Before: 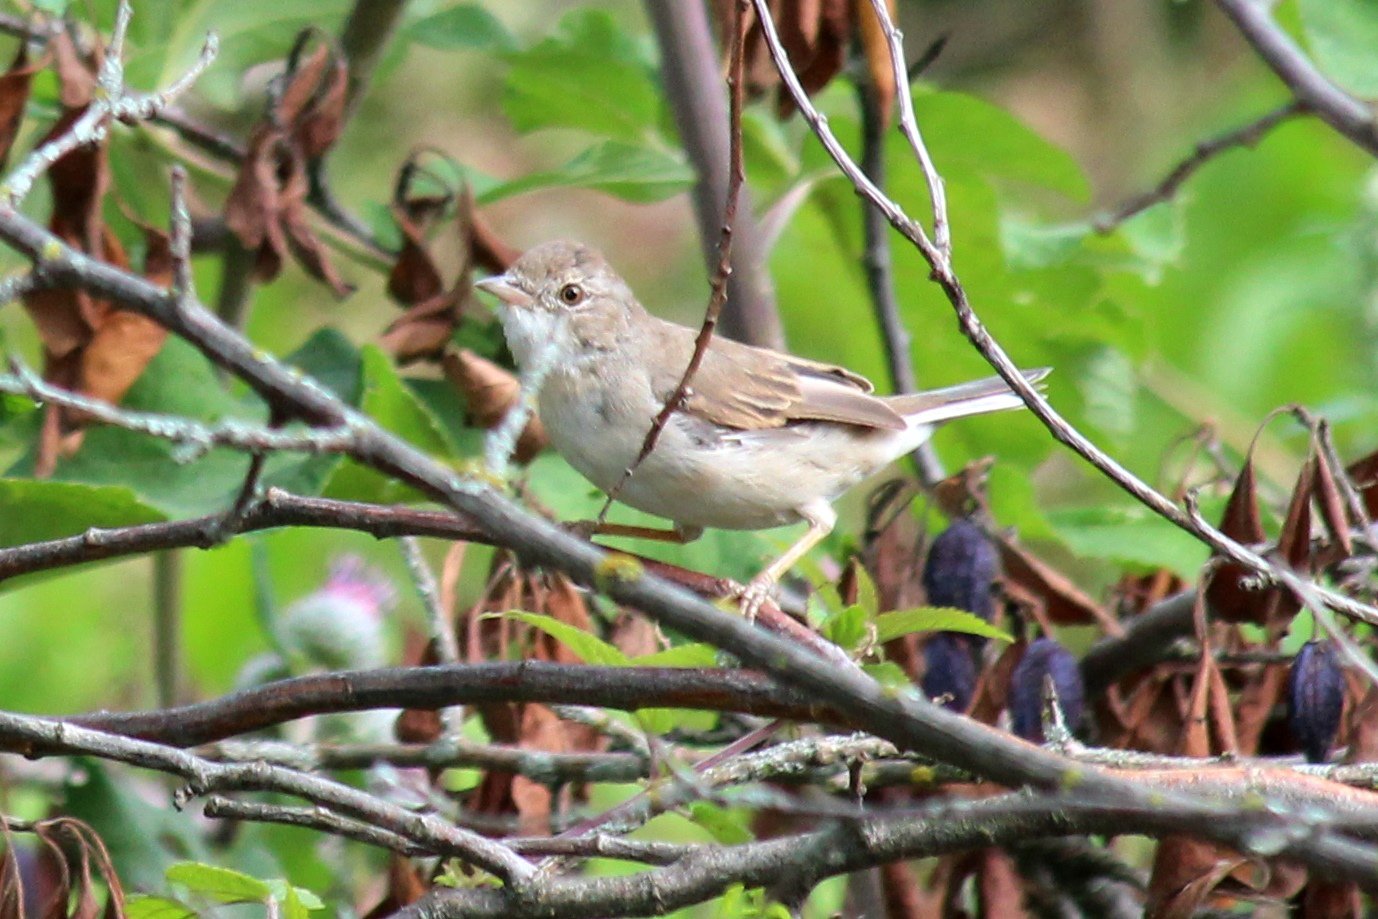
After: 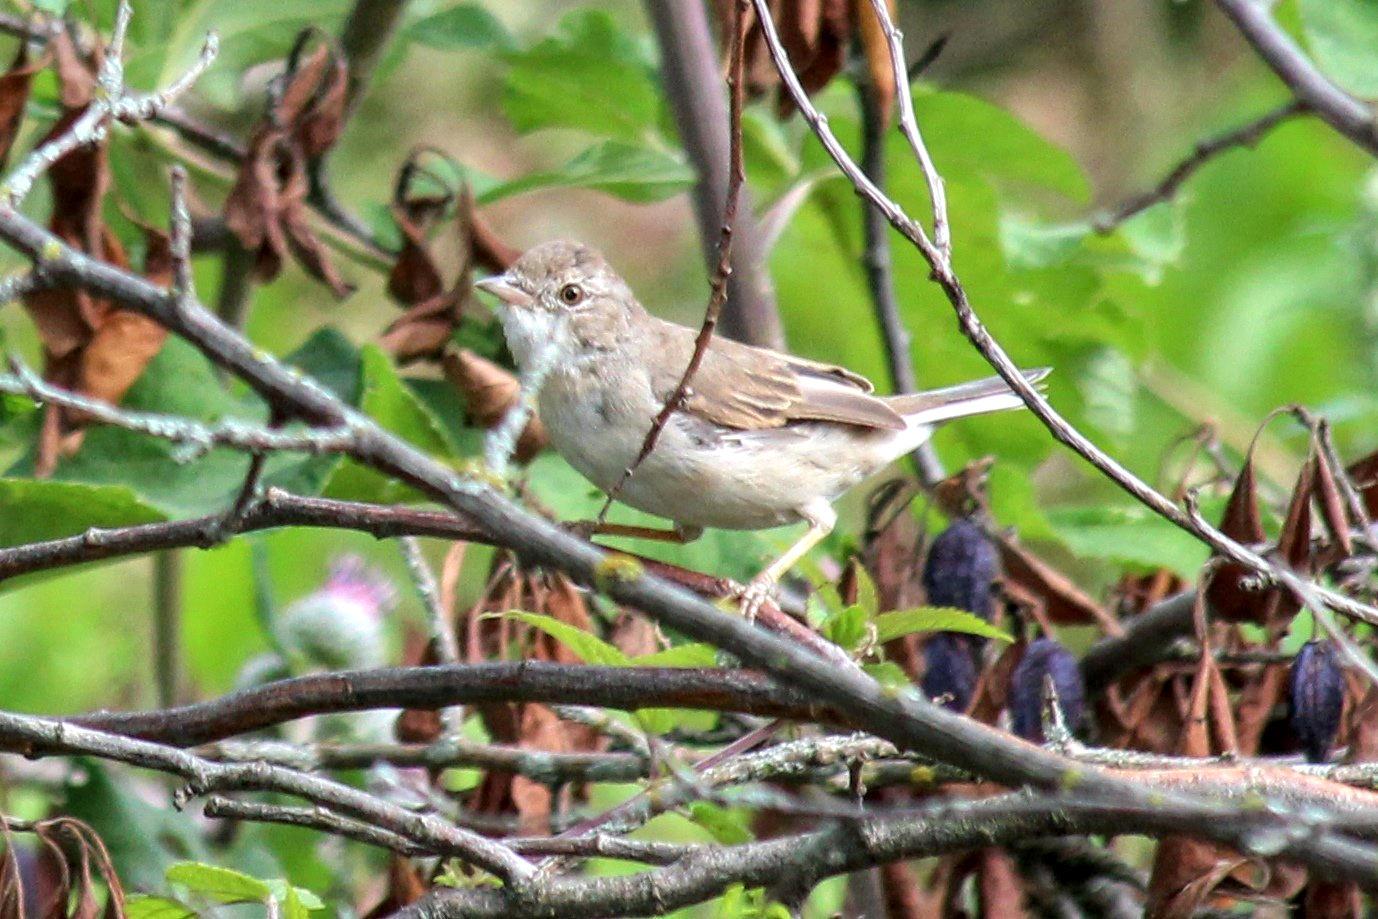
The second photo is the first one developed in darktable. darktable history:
local contrast: highlights 98%, shadows 89%, detail 160%, midtone range 0.2
